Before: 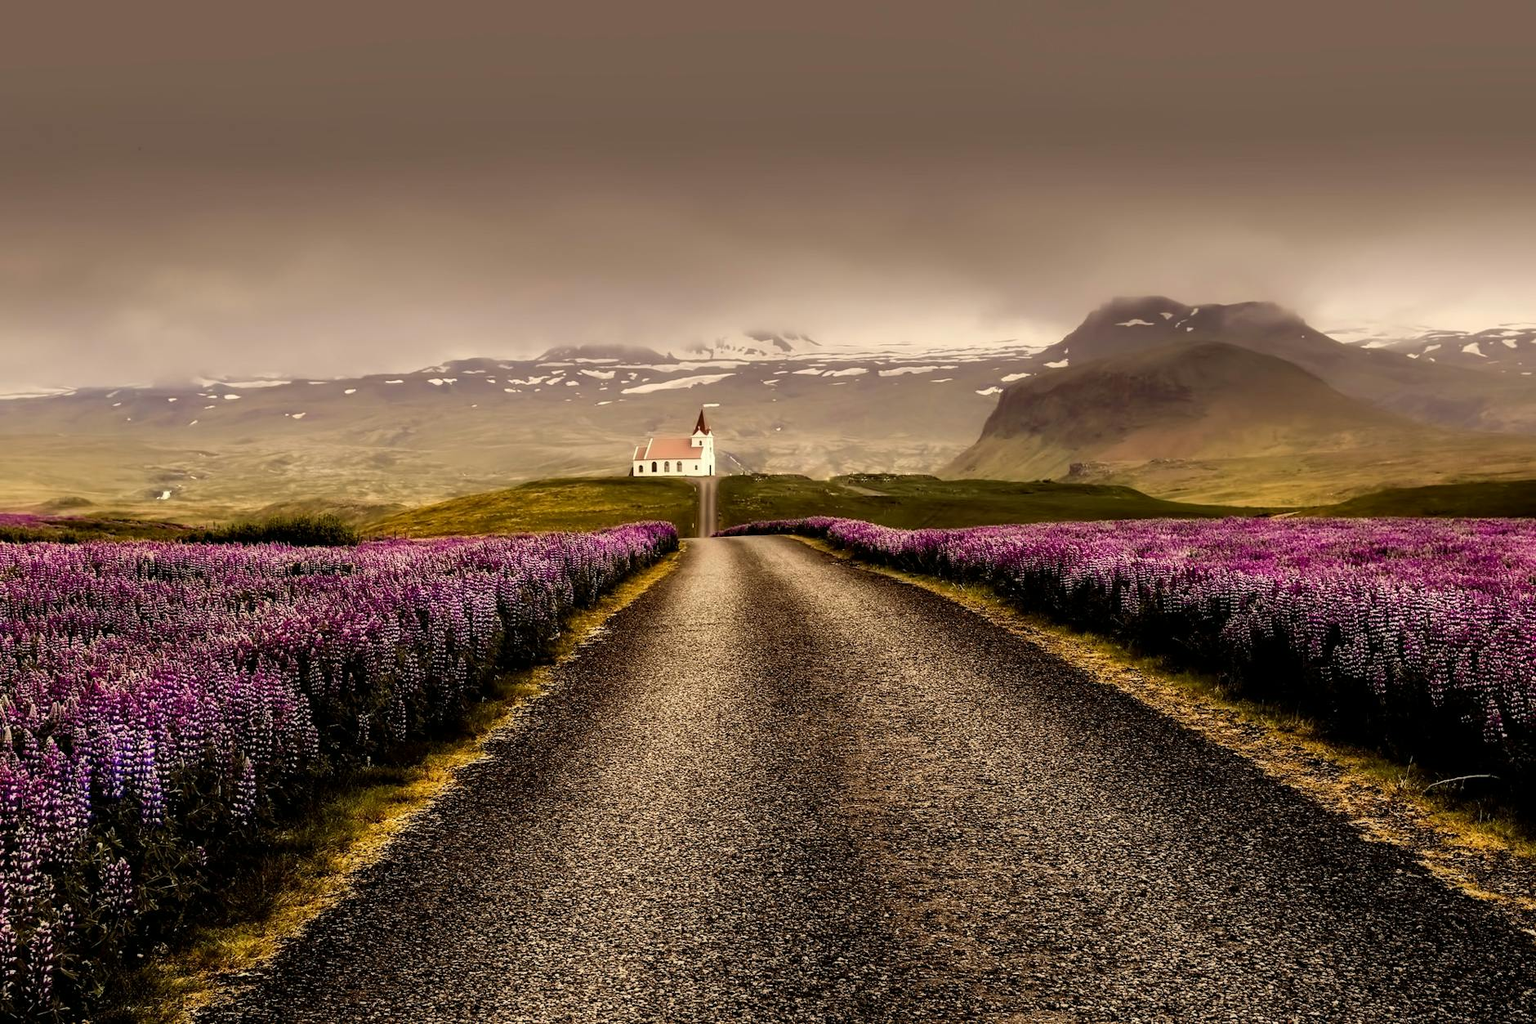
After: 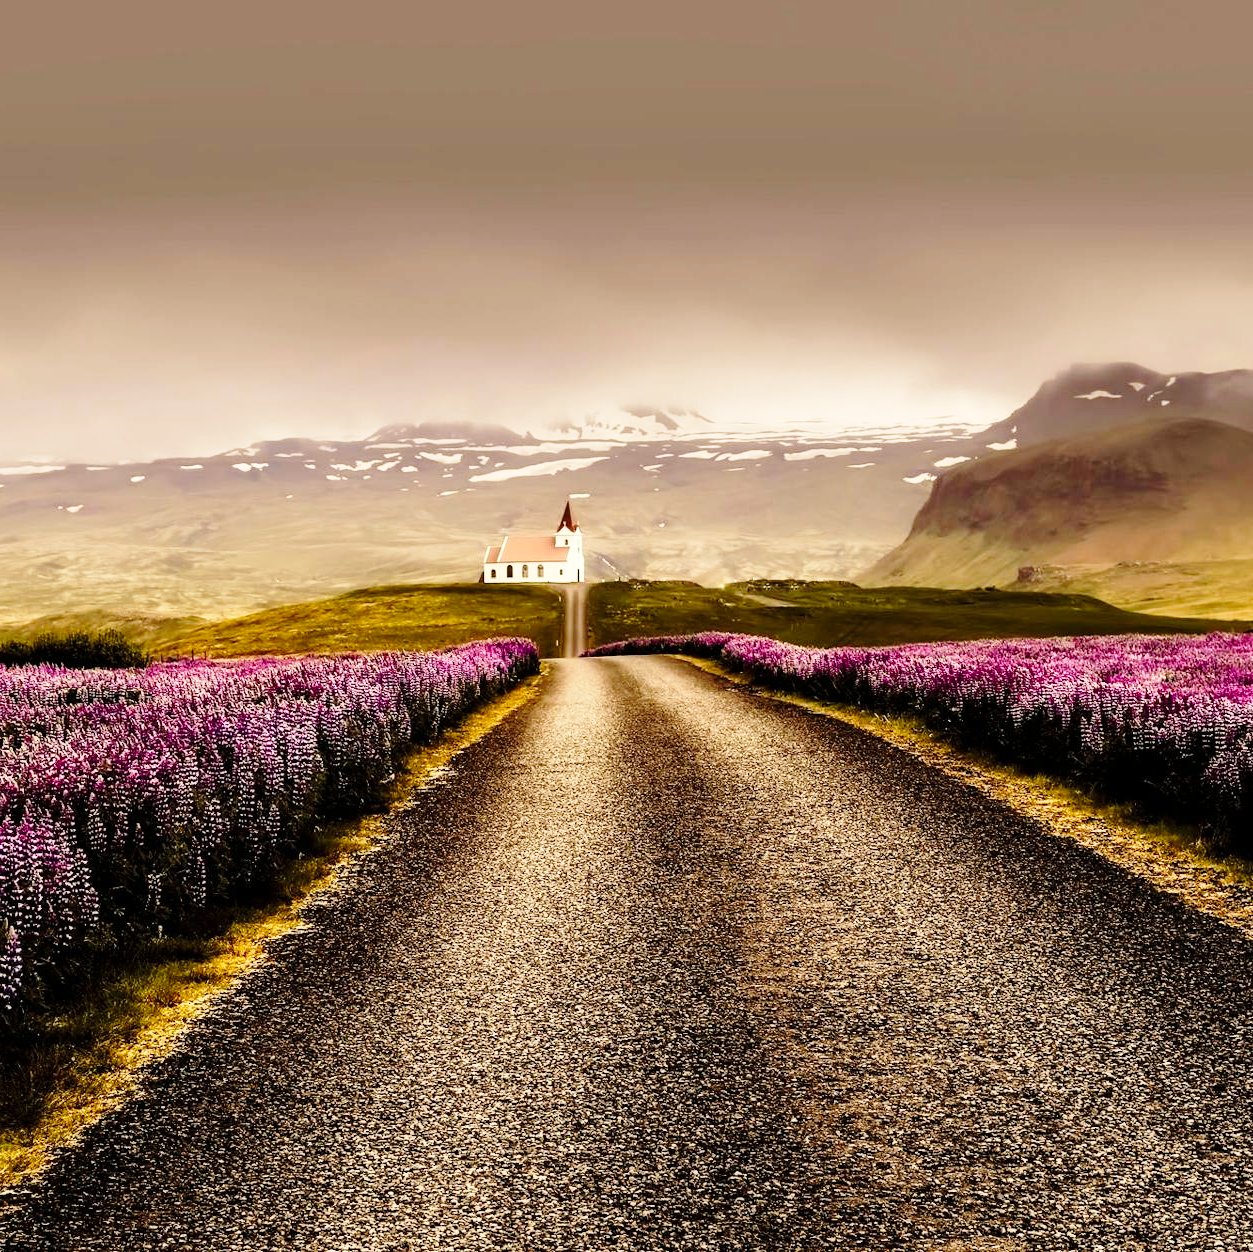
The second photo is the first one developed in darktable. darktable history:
base curve: curves: ch0 [(0, 0) (0.028, 0.03) (0.121, 0.232) (0.46, 0.748) (0.859, 0.968) (1, 1)], preserve colors none
crop and rotate: left 15.546%, right 17.787%
